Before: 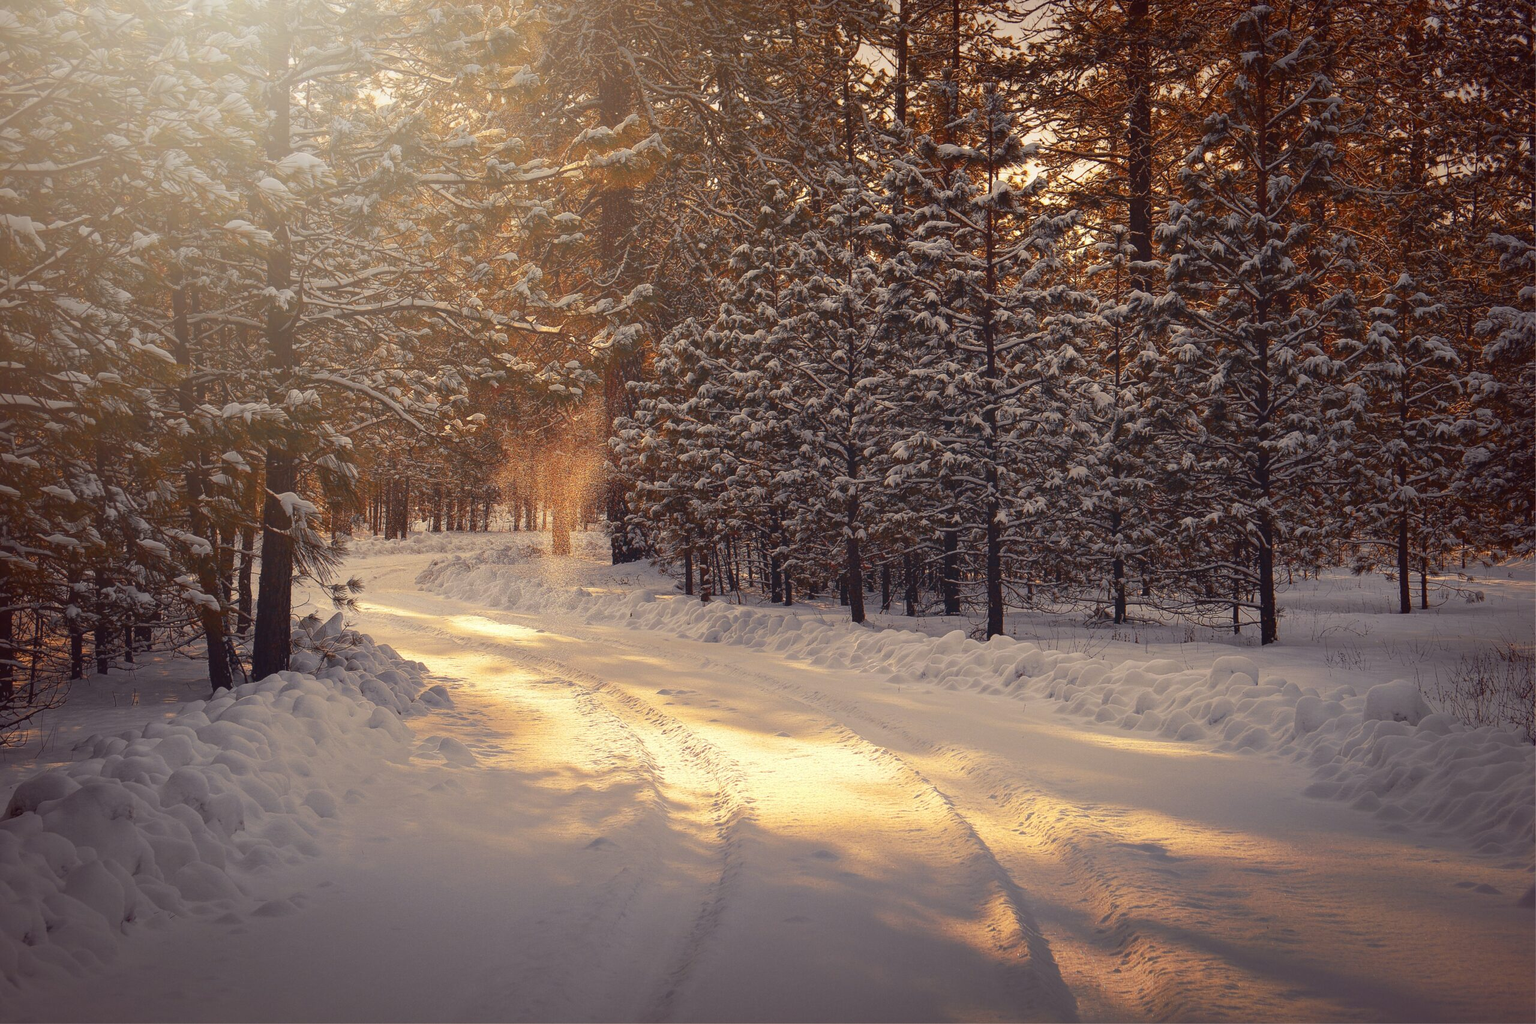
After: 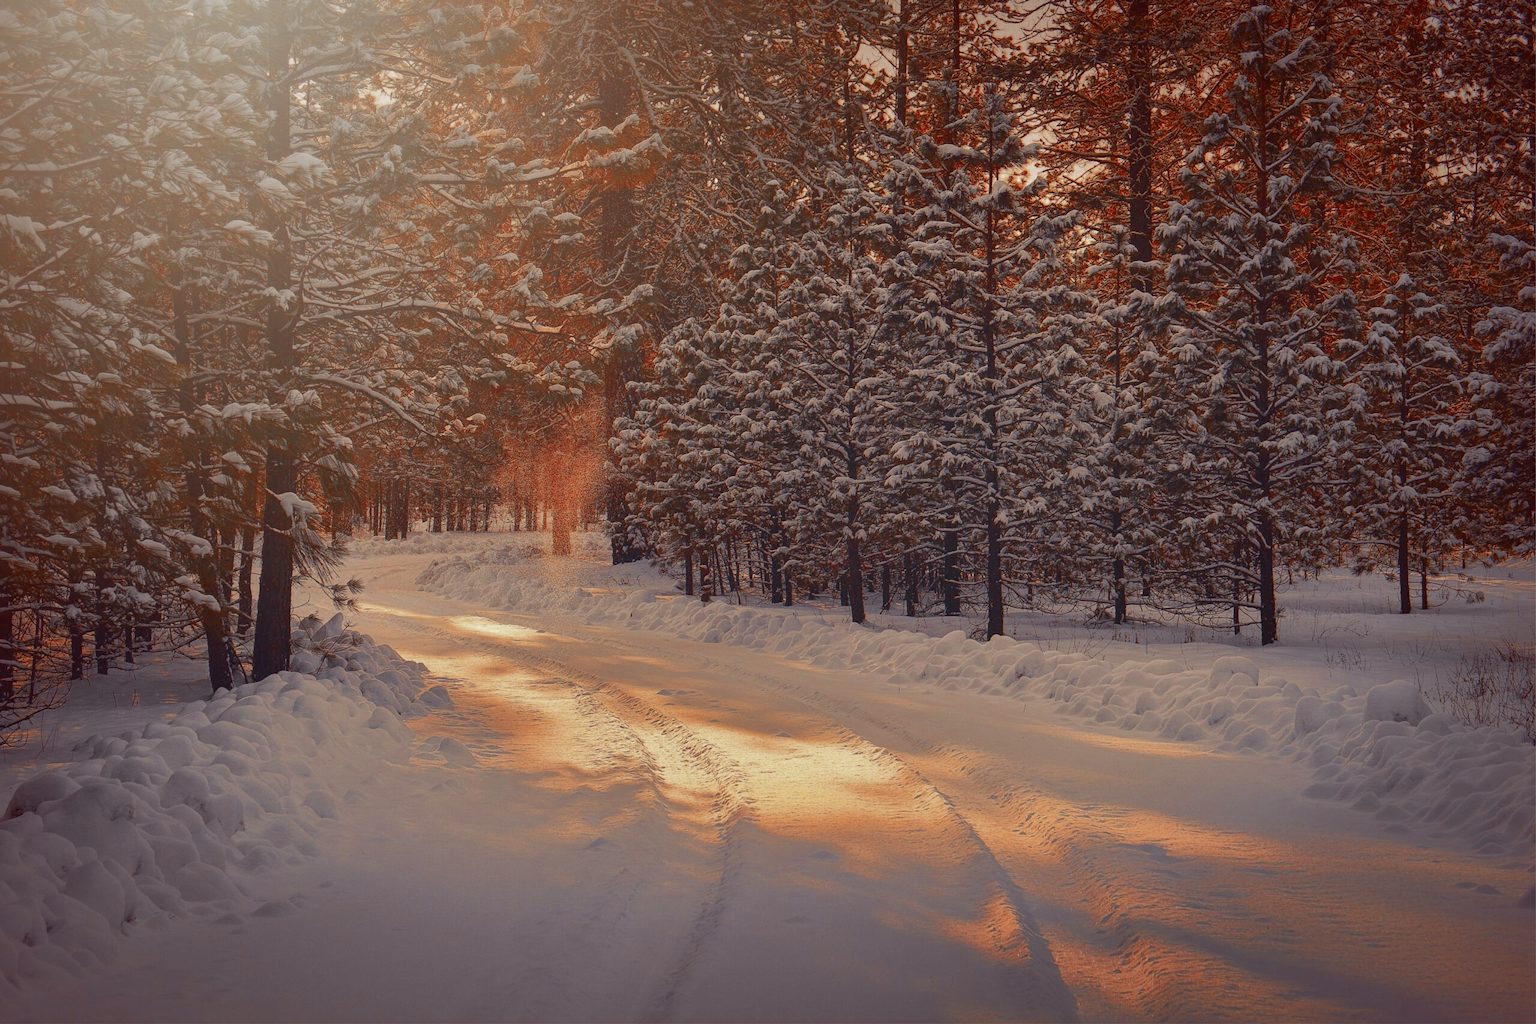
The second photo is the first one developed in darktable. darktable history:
color zones: curves: ch0 [(0, 0.299) (0.25, 0.383) (0.456, 0.352) (0.736, 0.571)]; ch1 [(0, 0.63) (0.151, 0.568) (0.254, 0.416) (0.47, 0.558) (0.732, 0.37) (0.909, 0.492)]; ch2 [(0.004, 0.604) (0.158, 0.443) (0.257, 0.403) (0.761, 0.468)]
shadows and highlights: shadows 39.37, highlights -60.11, highlights color adjustment 79.2%
